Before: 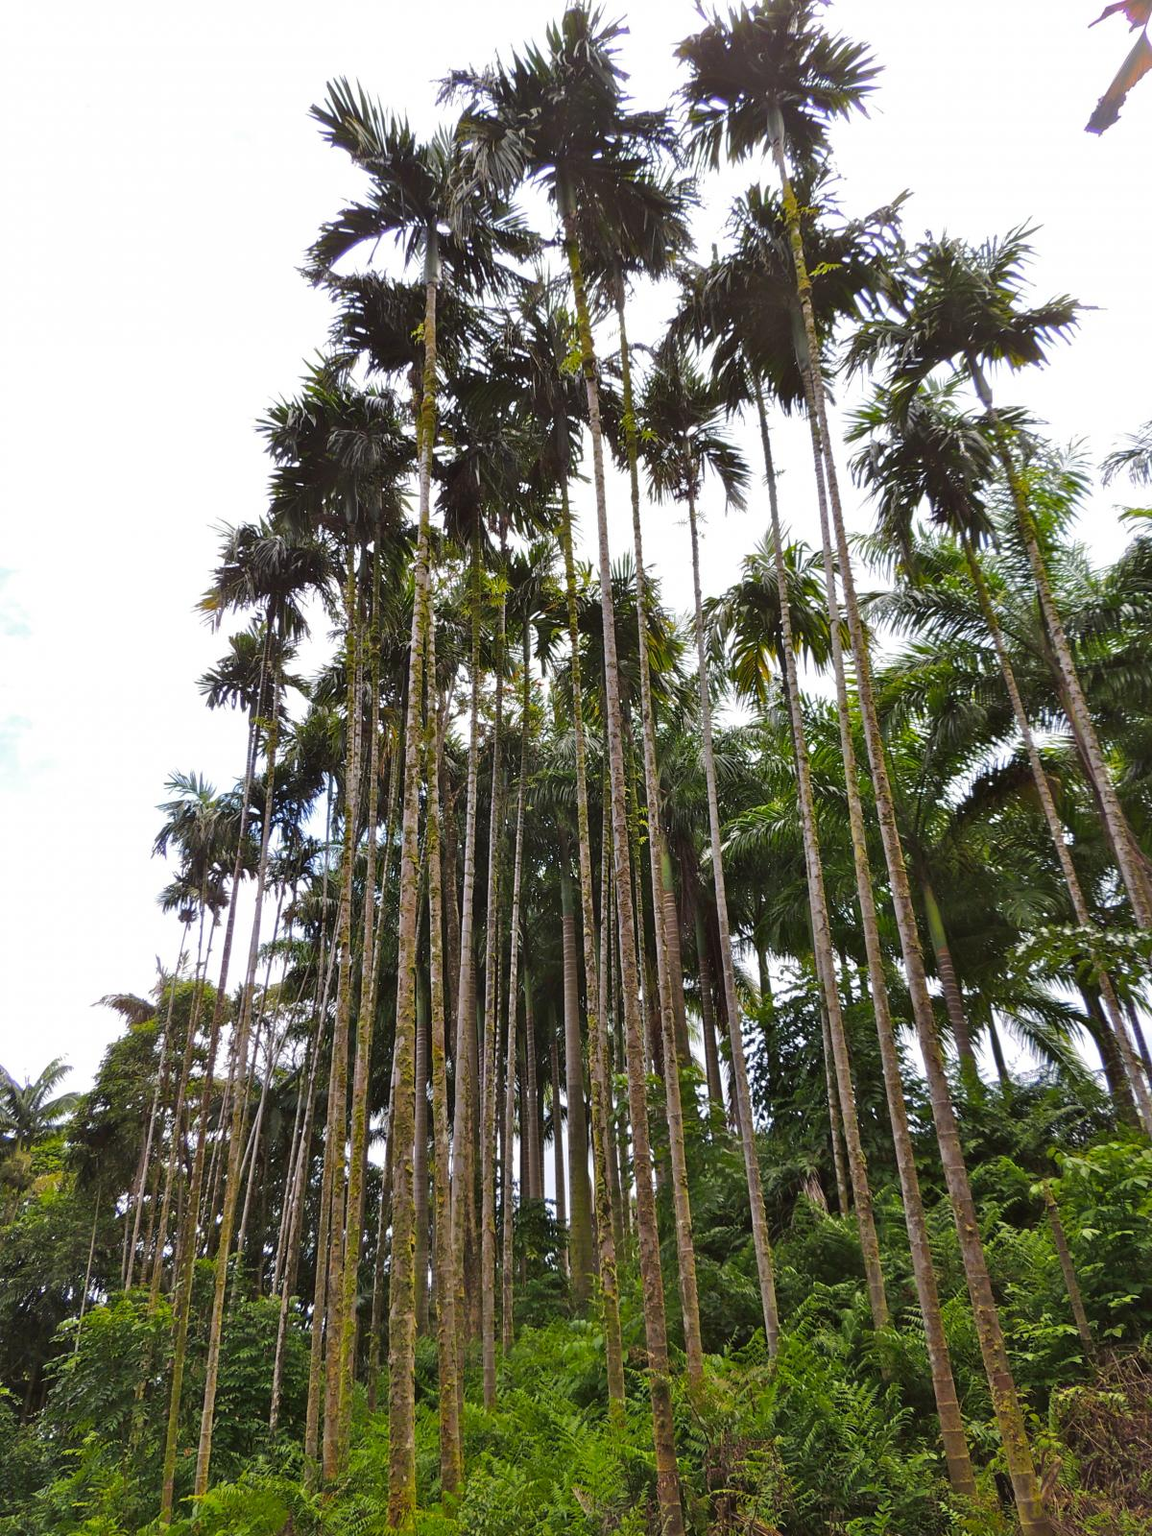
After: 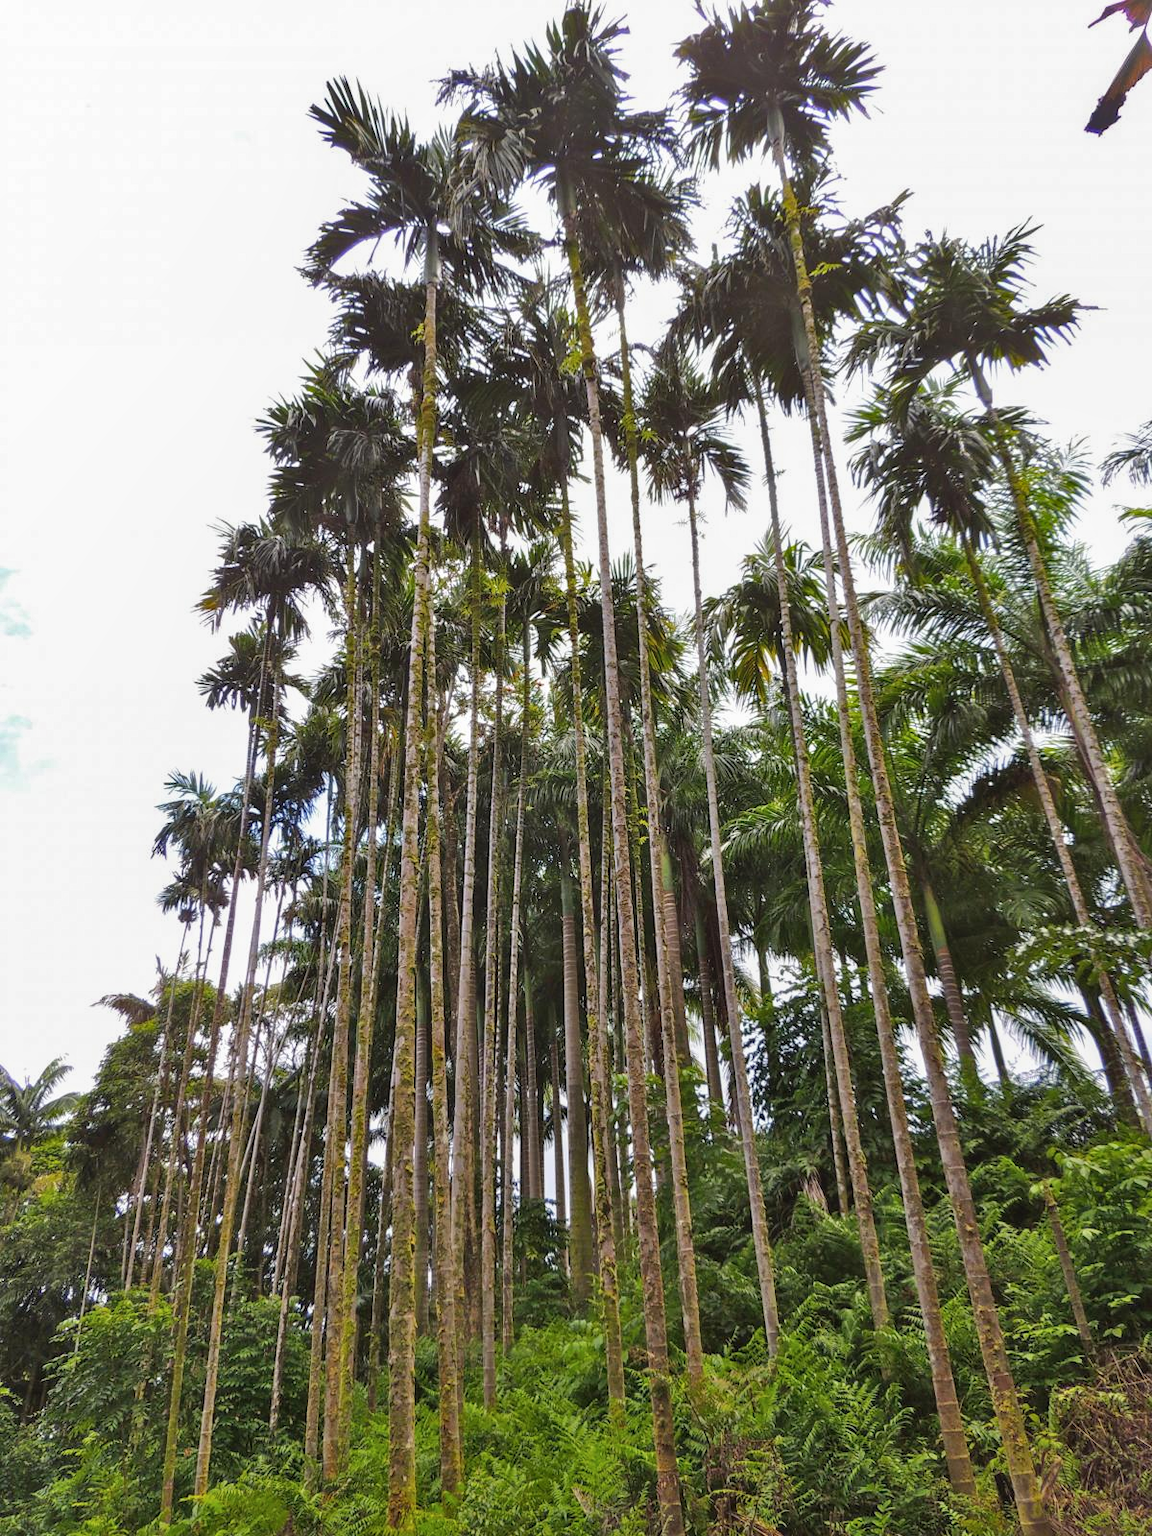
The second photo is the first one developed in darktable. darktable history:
shadows and highlights: low approximation 0.01, soften with gaussian
local contrast: detail 110%
